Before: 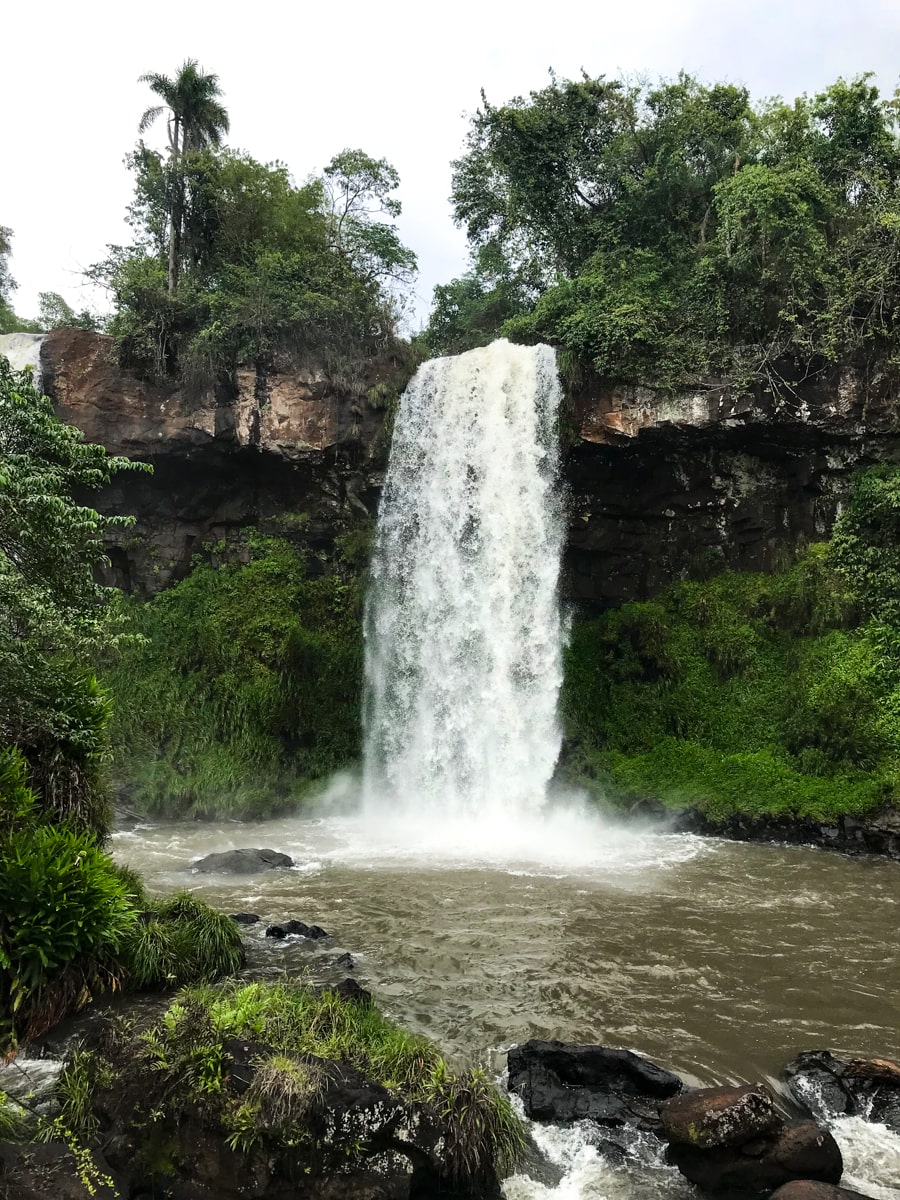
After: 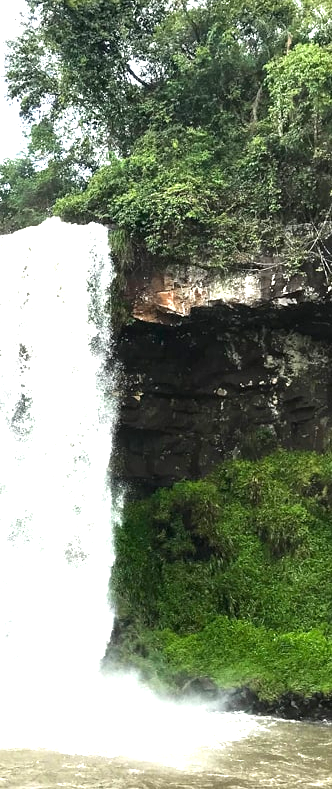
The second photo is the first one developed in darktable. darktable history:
crop and rotate: left 49.781%, top 10.147%, right 13.267%, bottom 24.074%
exposure: black level correction 0, exposure 1.278 EV, compensate exposure bias true, compensate highlight preservation false
